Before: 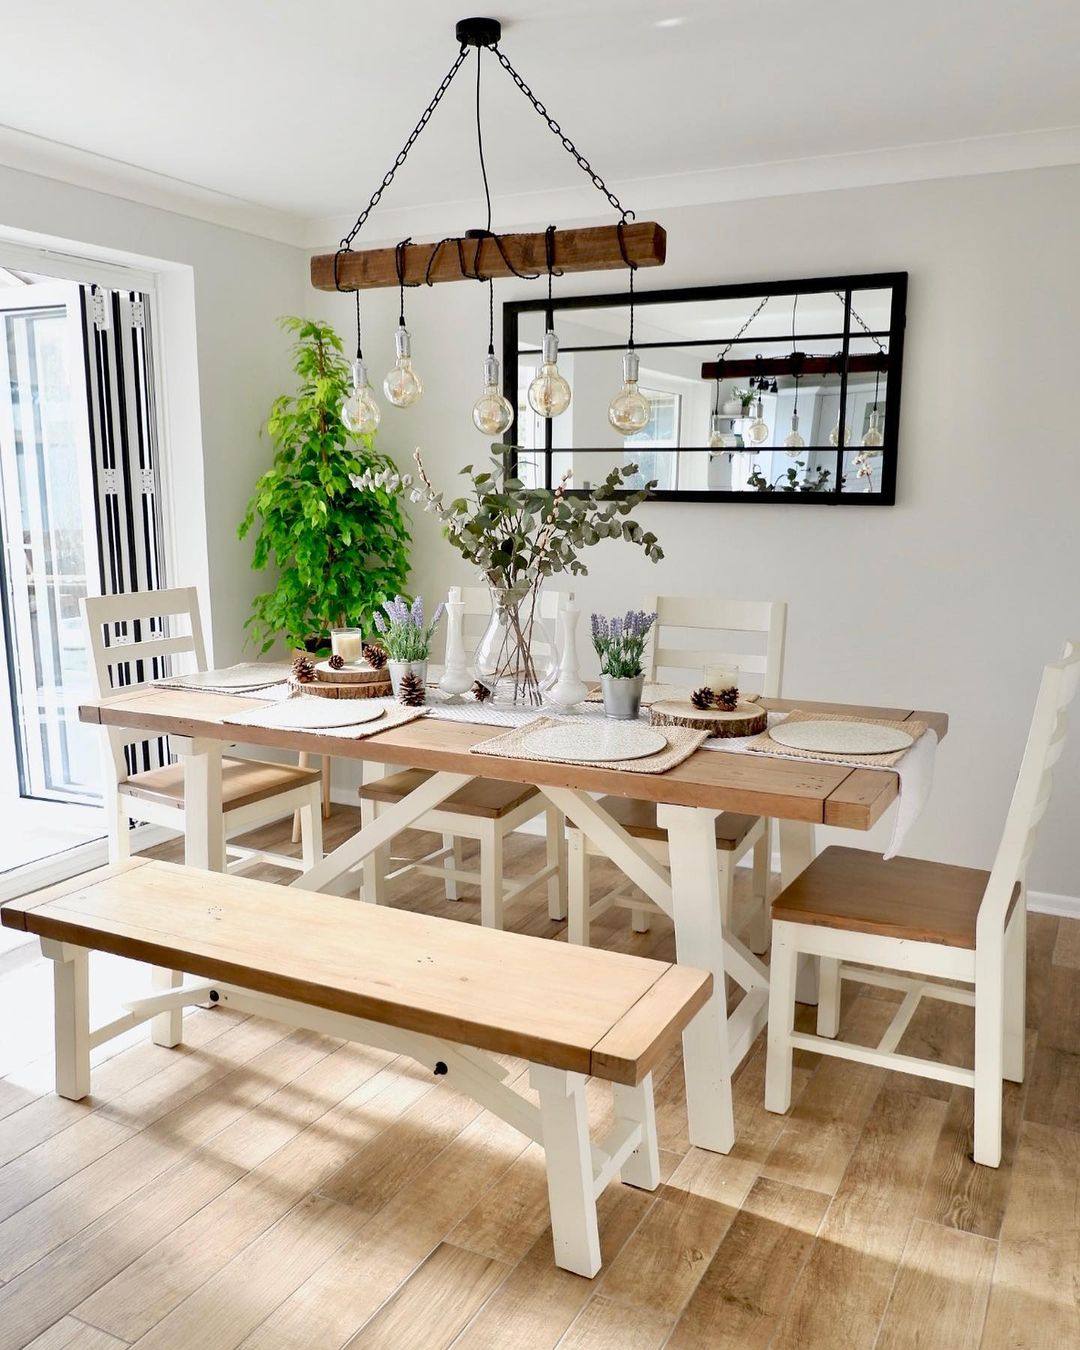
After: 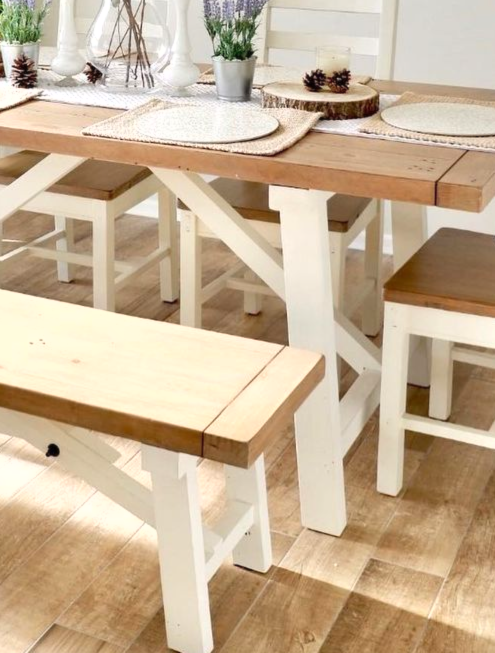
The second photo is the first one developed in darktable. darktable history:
exposure: exposure 0.367 EV, compensate highlight preservation false
lowpass: radius 0.5, unbound 0
crop: left 35.976%, top 45.819%, right 18.162%, bottom 5.807%
